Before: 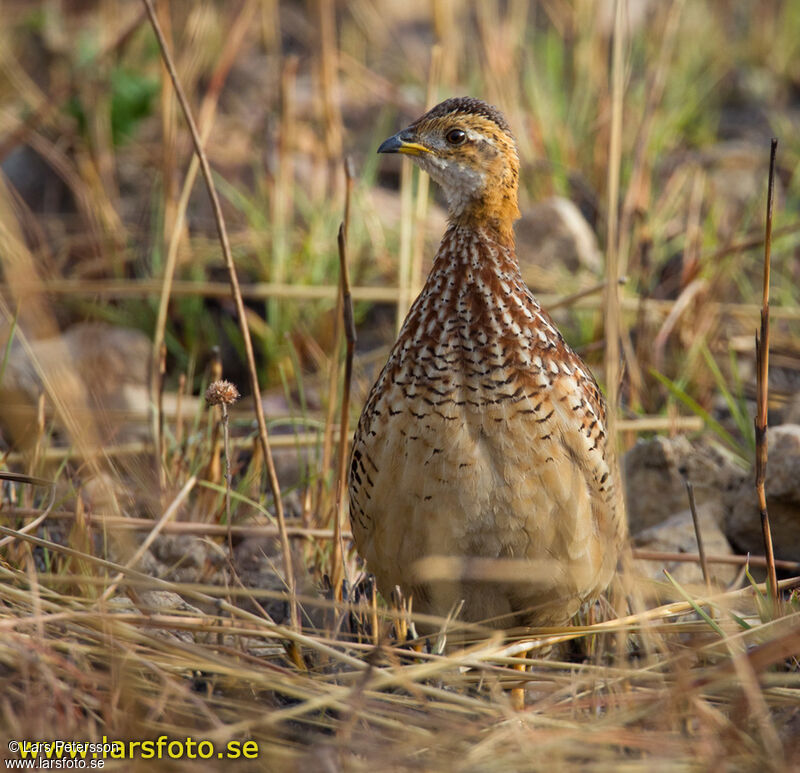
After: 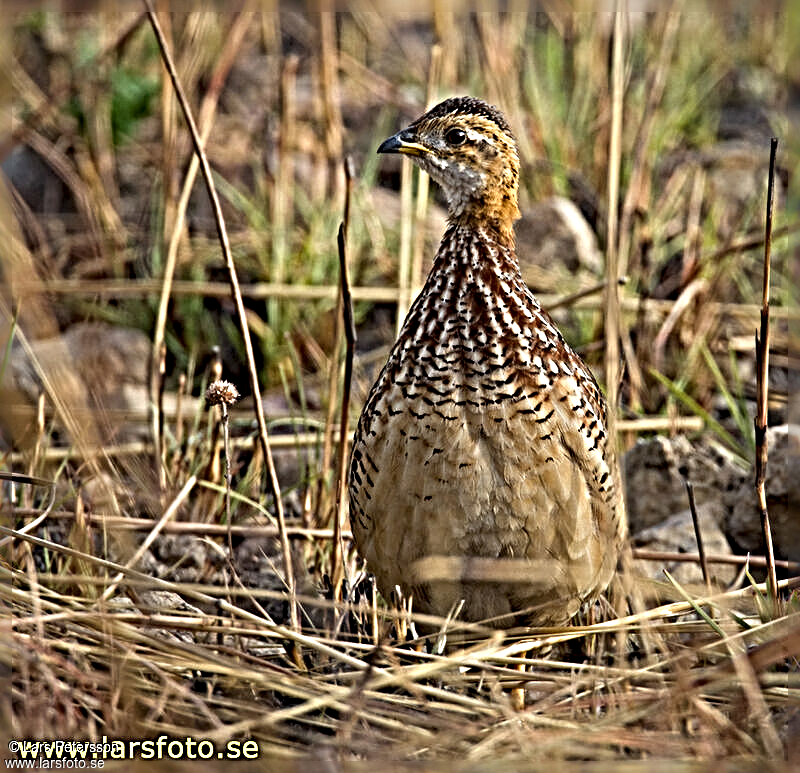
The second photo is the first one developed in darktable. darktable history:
sharpen: radius 6.294, amount 1.794, threshold 0.147
